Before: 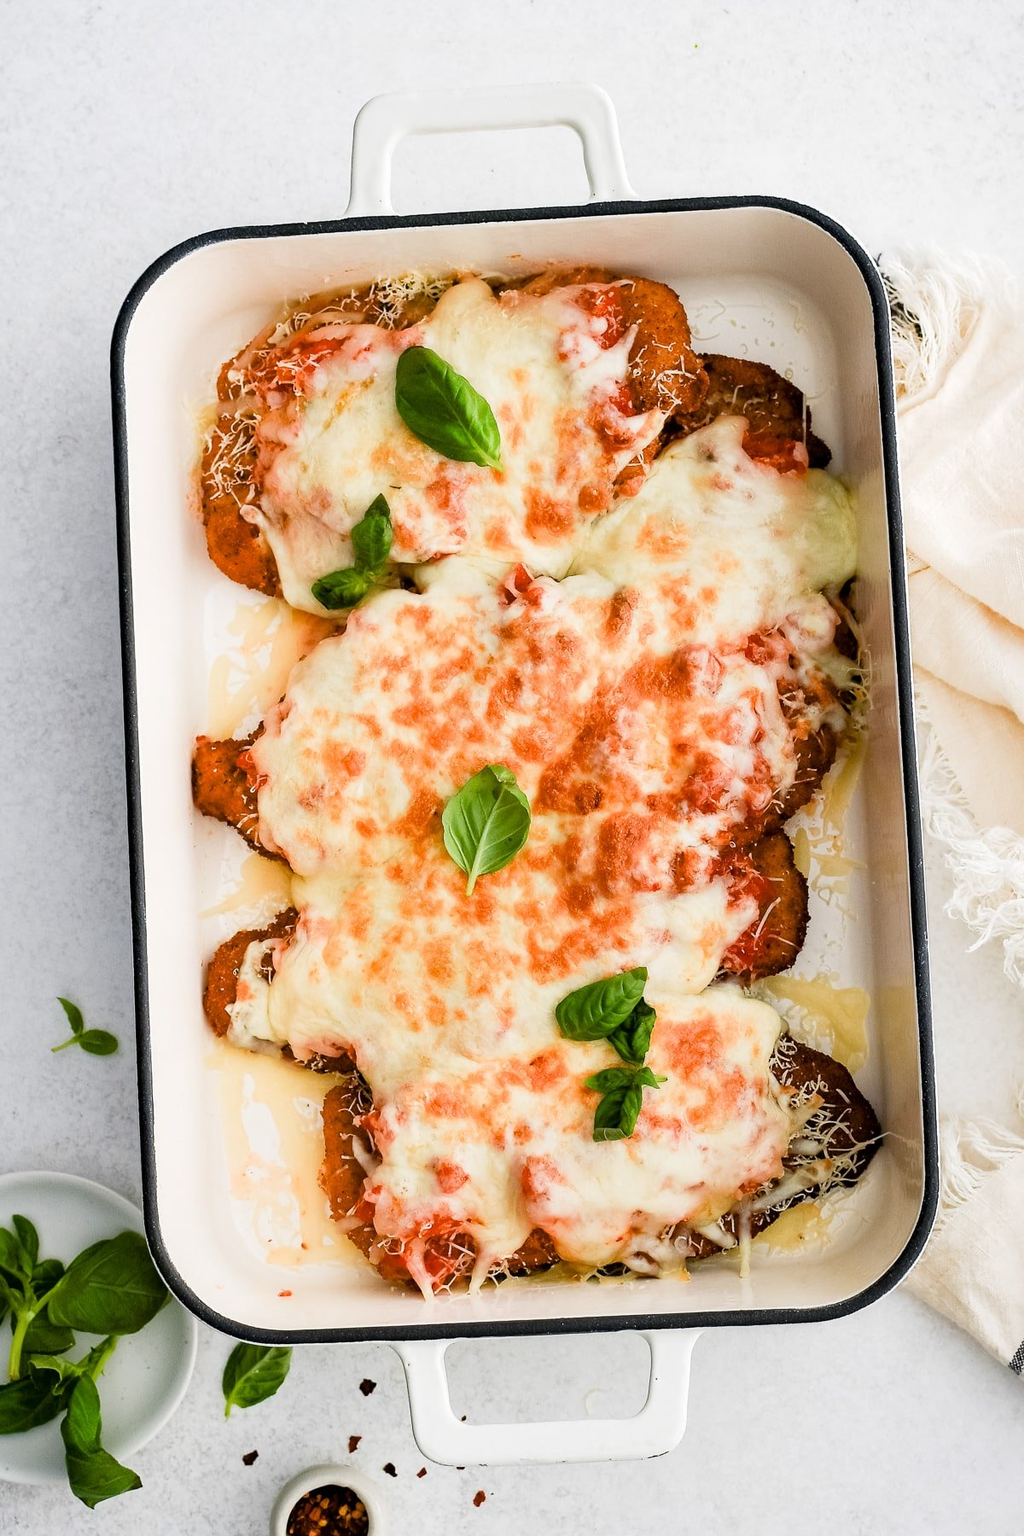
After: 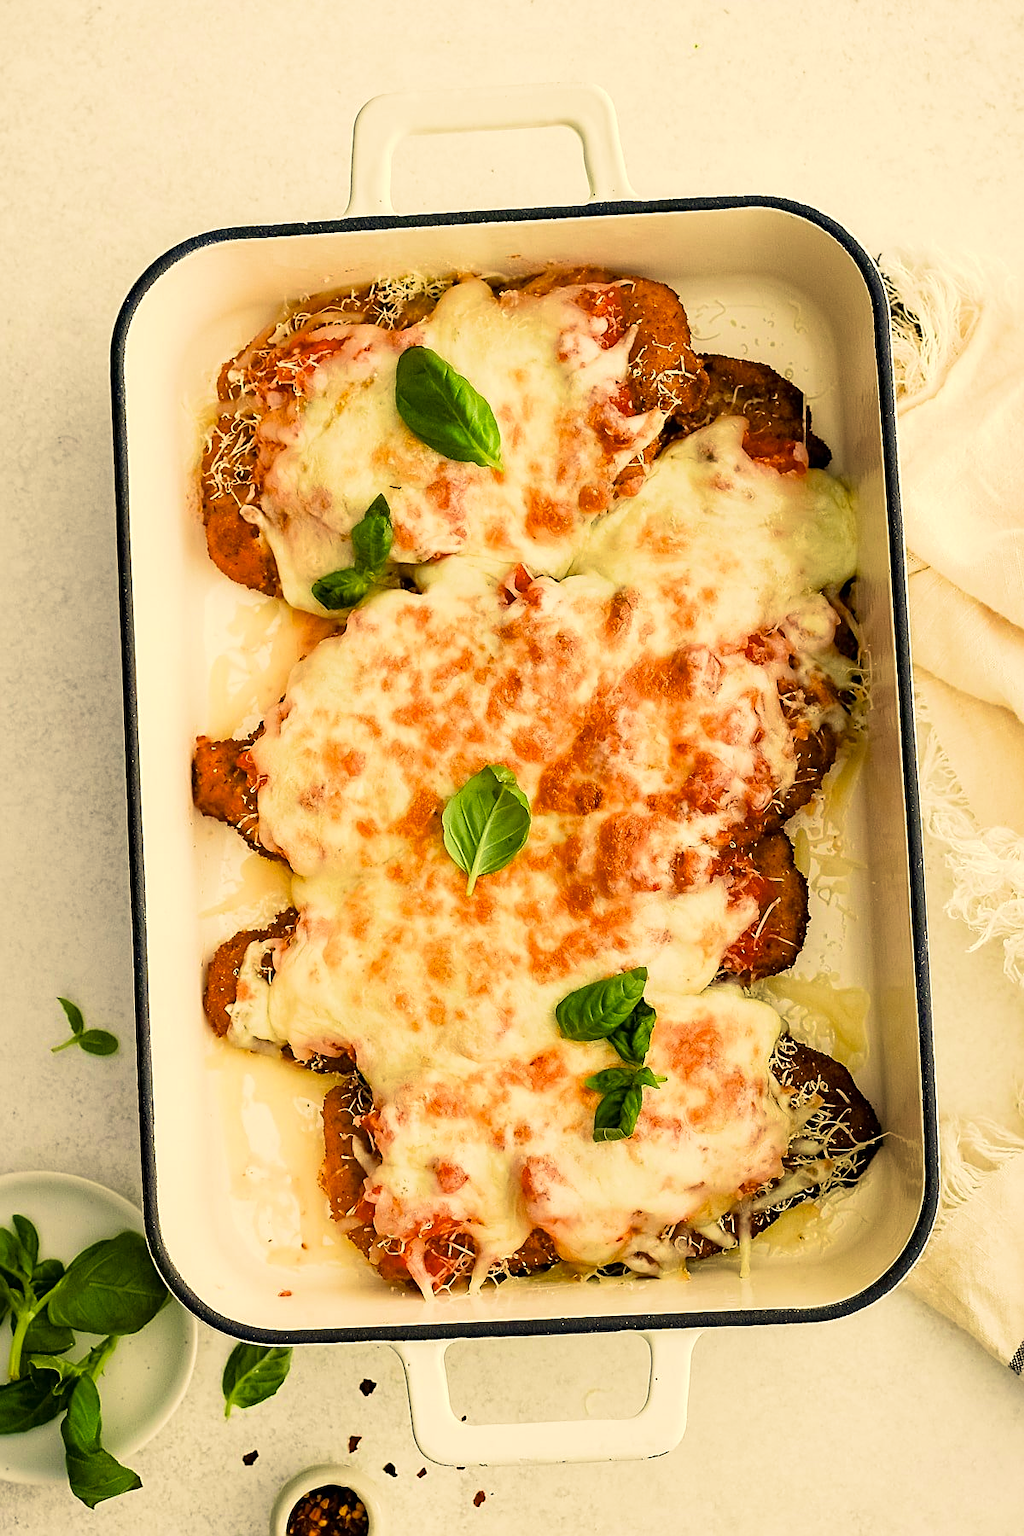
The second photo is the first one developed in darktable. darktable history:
color correction: highlights a* 2.47, highlights b* 22.59
sharpen: amount 0.499
velvia: strength 55.93%
